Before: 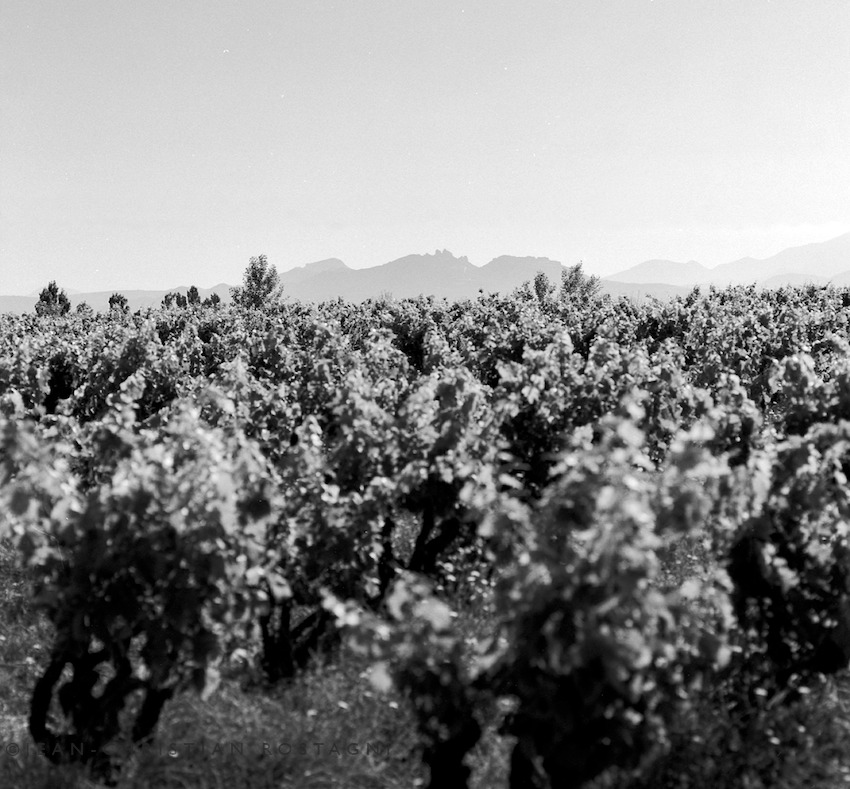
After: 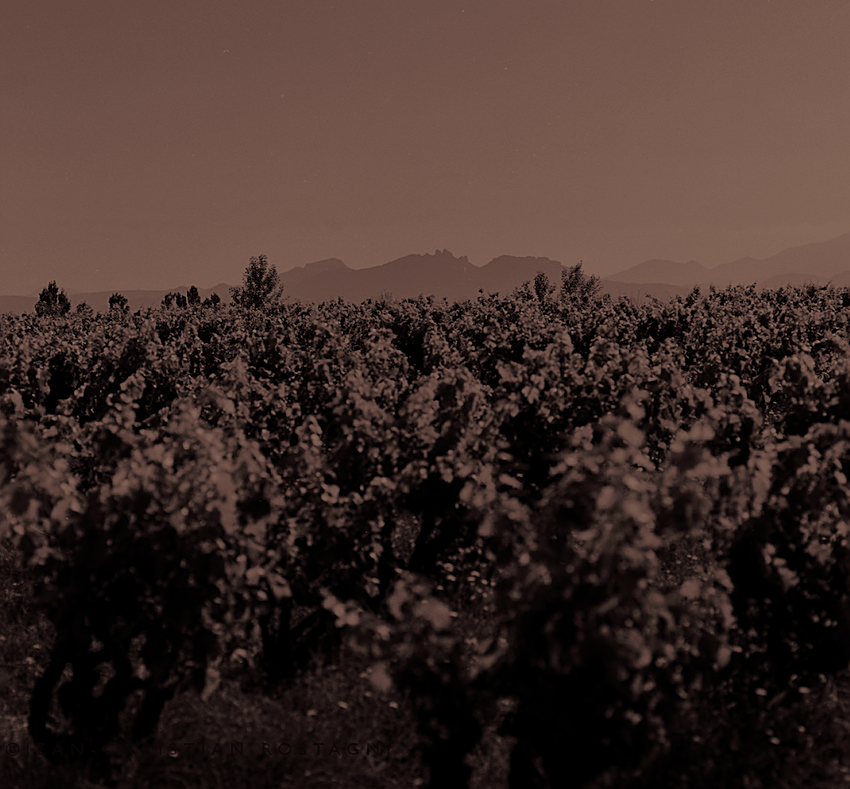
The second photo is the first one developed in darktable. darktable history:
exposure: exposure -2.446 EV, compensate highlight preservation false
split-toning: on, module defaults
sharpen: amount 0.478
color balance: mode lift, gamma, gain (sRGB), lift [1, 0.69, 1, 1], gamma [1, 1.482, 1, 1], gain [1, 1, 1, 0.802]
